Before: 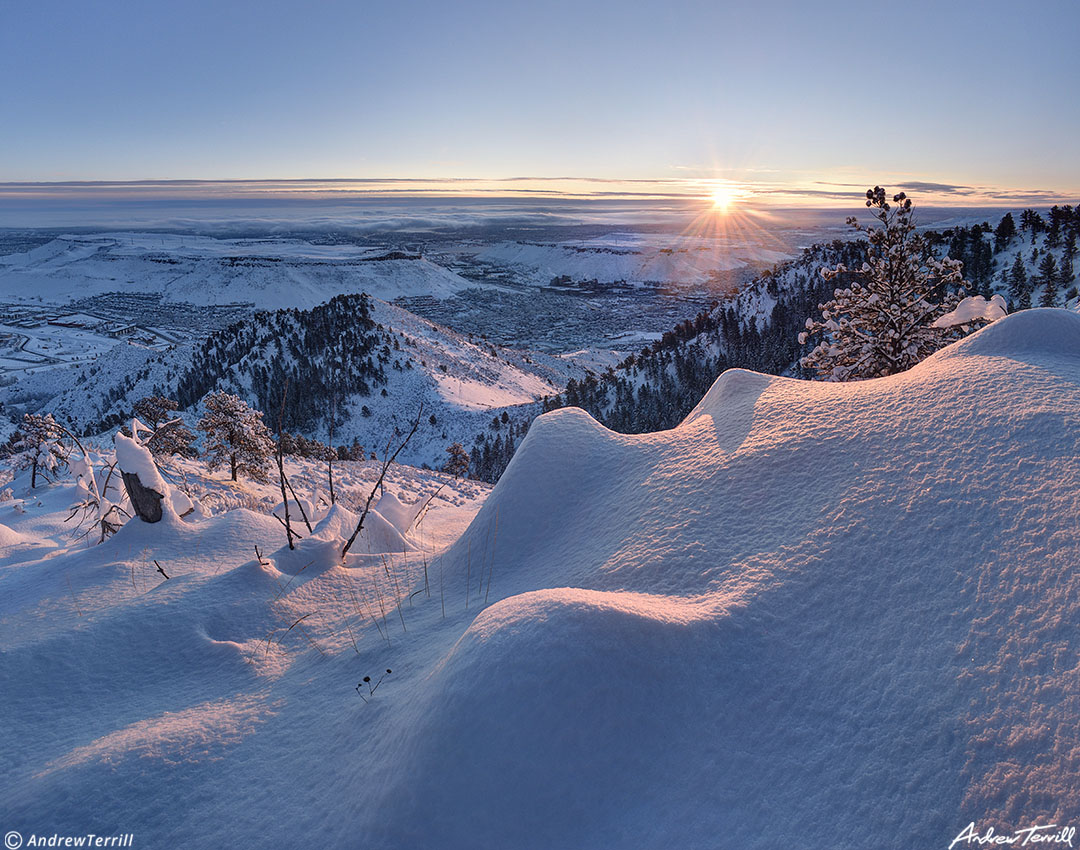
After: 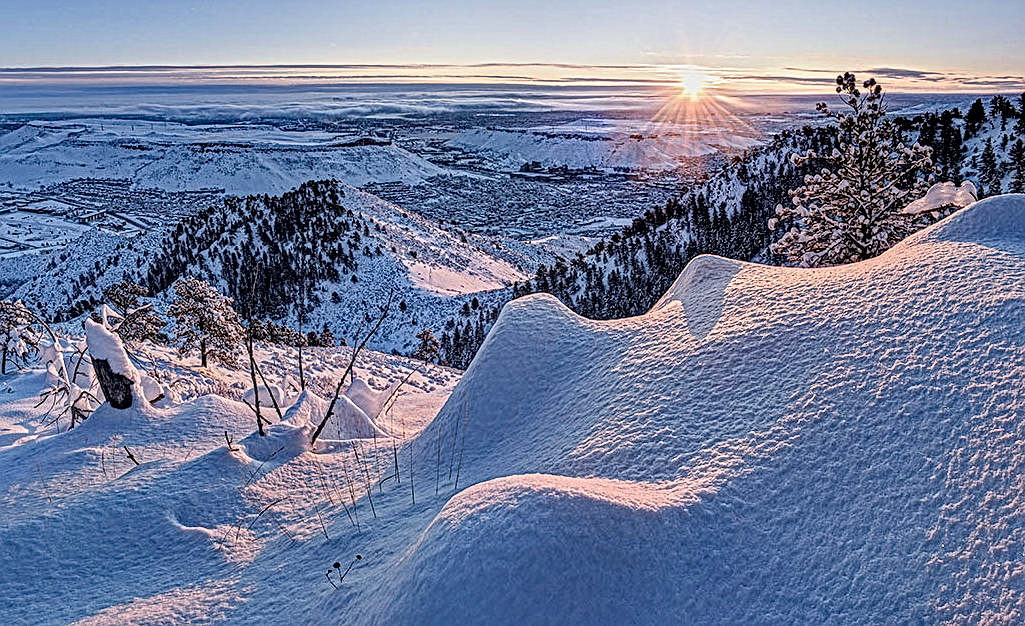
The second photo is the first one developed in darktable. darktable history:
filmic rgb: black relative exposure -7.65 EV, white relative exposure 4.56 EV, hardness 3.61
crop and rotate: left 2.872%, top 13.451%, right 2.134%, bottom 12.842%
tone equalizer: -8 EV -0.77 EV, -7 EV -0.721 EV, -6 EV -0.594 EV, -5 EV -0.412 EV, -3 EV 0.379 EV, -2 EV 0.6 EV, -1 EV 0.696 EV, +0 EV 0.74 EV, mask exposure compensation -0.505 EV
local contrast: mode bilateral grid, contrast 21, coarseness 3, detail 298%, midtone range 0.2
haze removal: strength 0.291, distance 0.249, compatibility mode true, adaptive false
